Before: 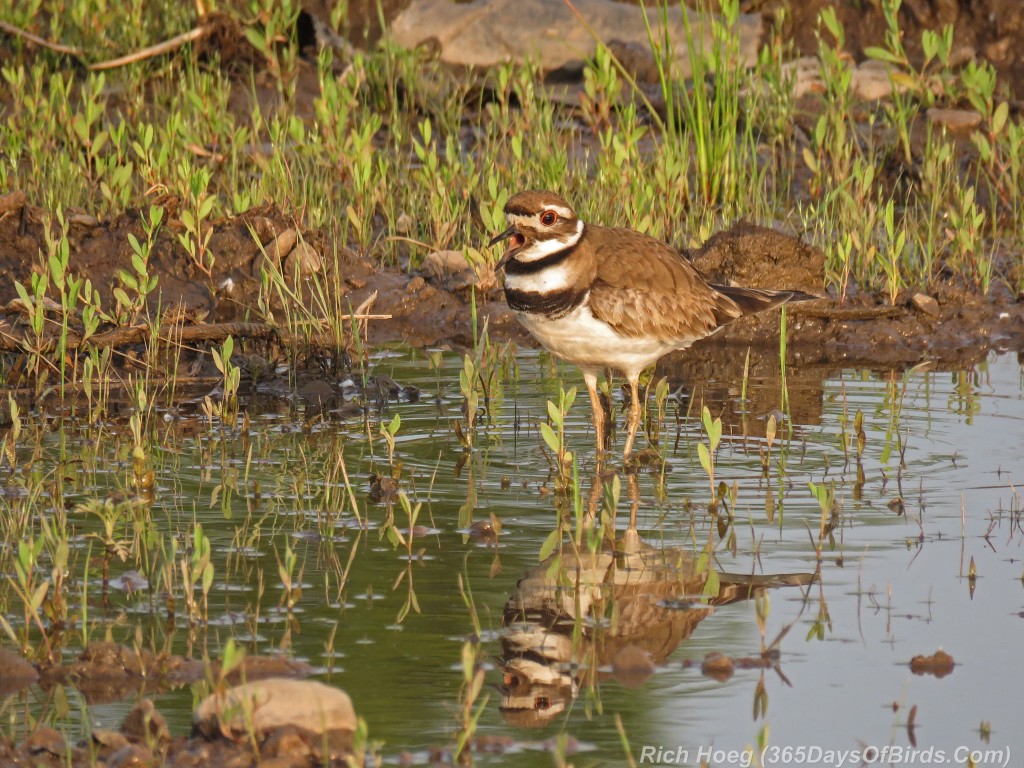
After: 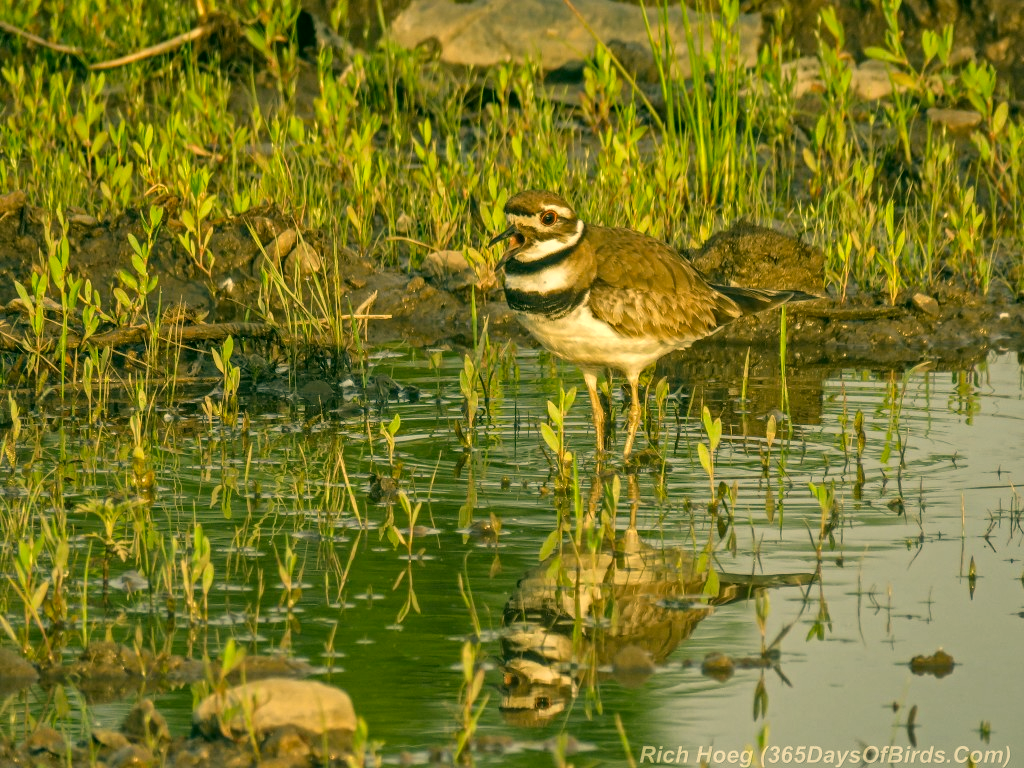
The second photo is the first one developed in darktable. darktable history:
color correction: highlights a* 5.69, highlights b* 33.41, shadows a* -25.31, shadows b* 3.94
local contrast: on, module defaults
shadows and highlights: shadows 60.01, soften with gaussian
